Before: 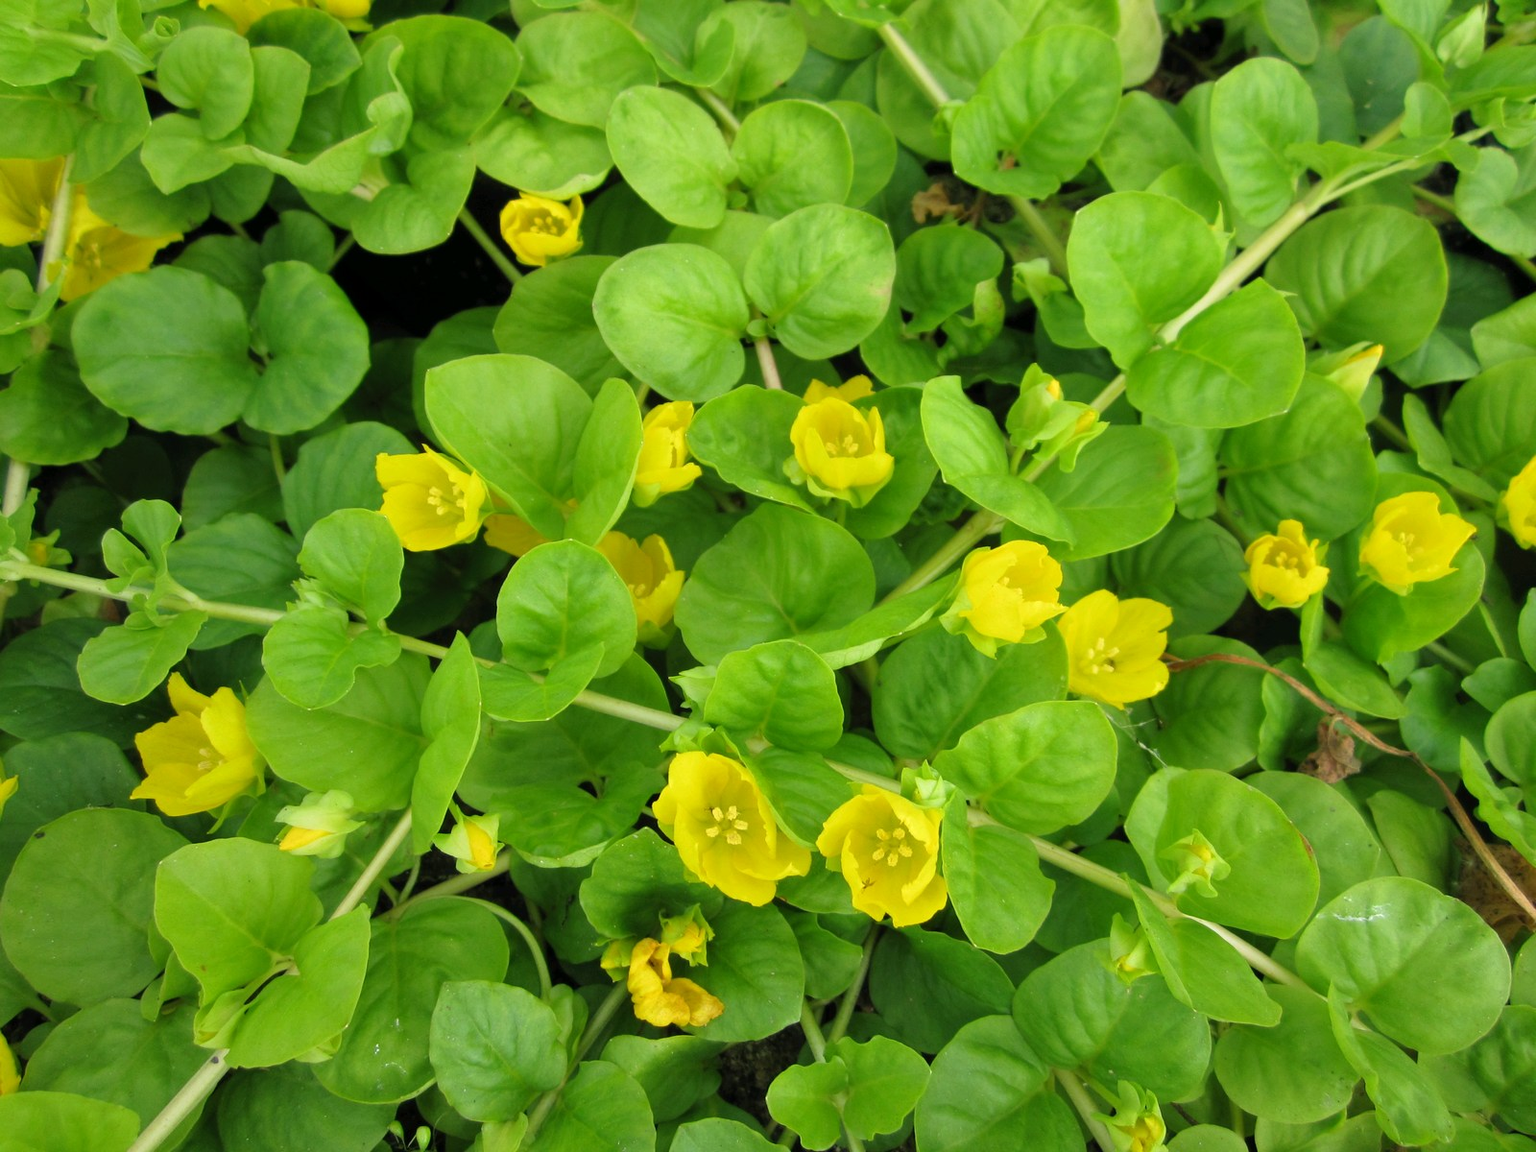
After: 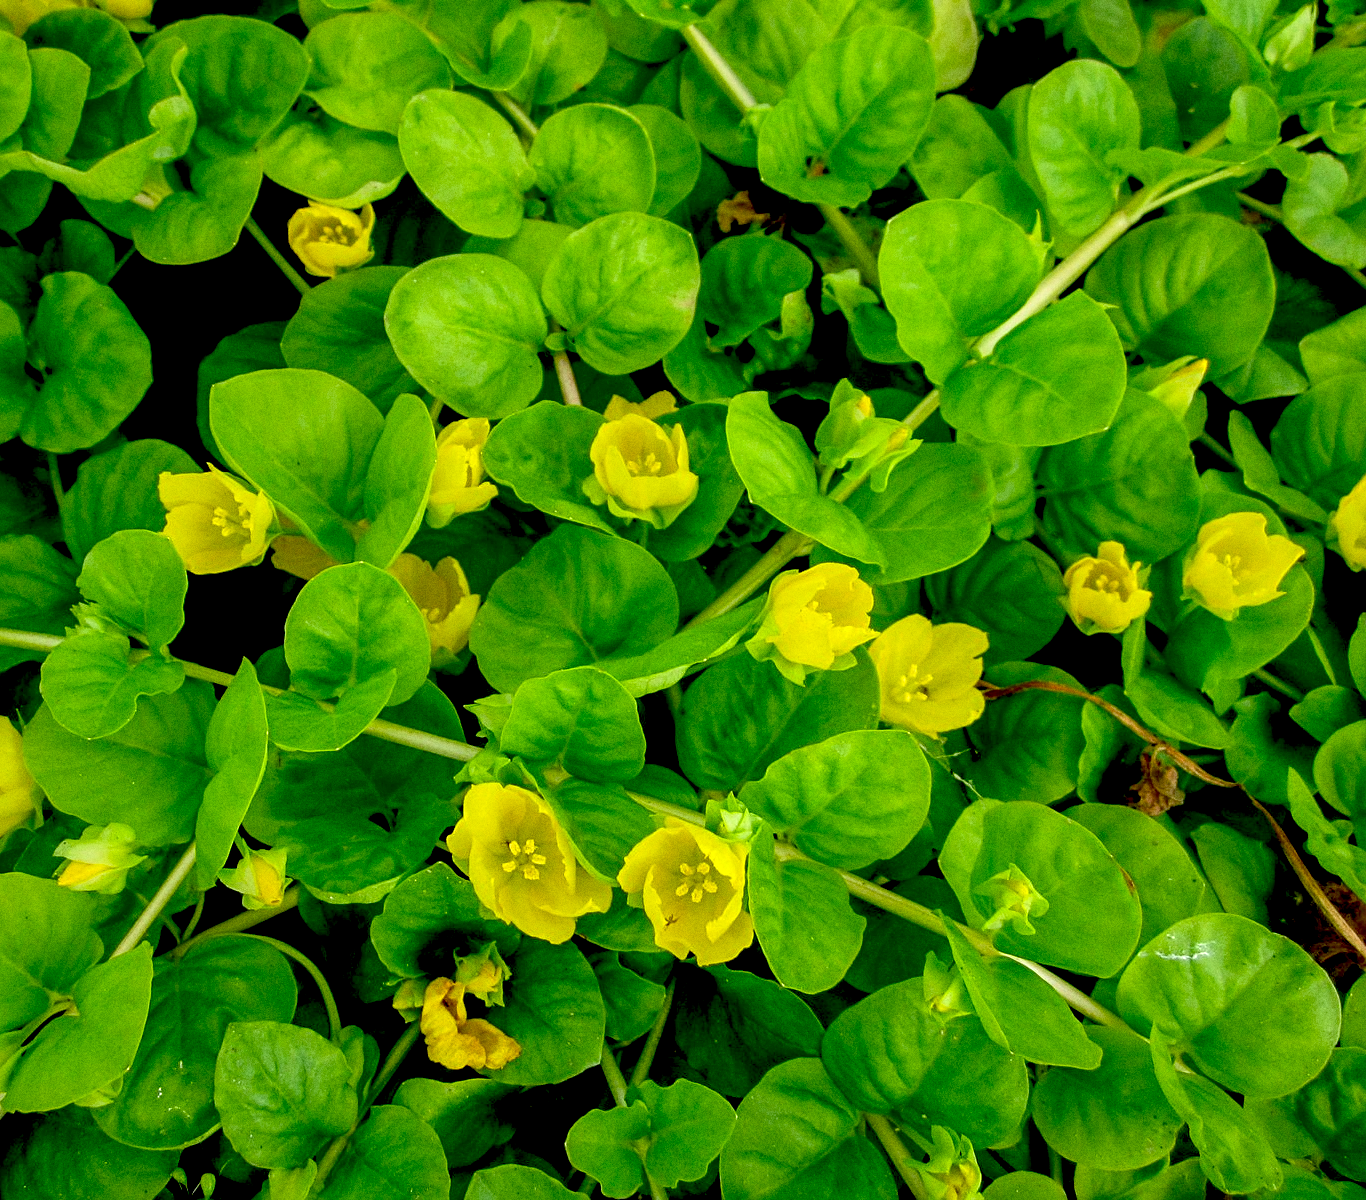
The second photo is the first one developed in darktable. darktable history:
shadows and highlights: shadows 20.91, highlights -82.73, soften with gaussian
crop and rotate: left 14.584%
grain: on, module defaults
exposure: black level correction 0.056, compensate highlight preservation false
sharpen: on, module defaults
color correction: saturation 1.1
local contrast: detail 130%
